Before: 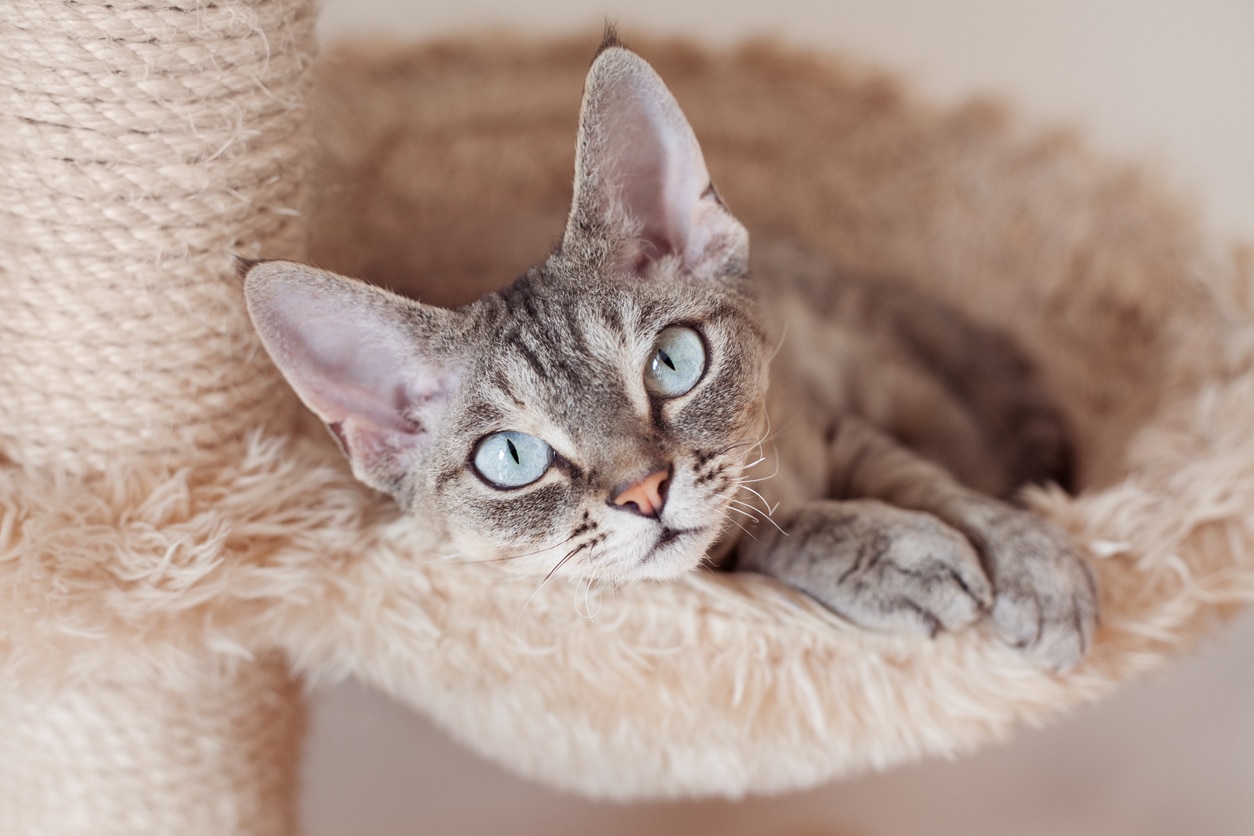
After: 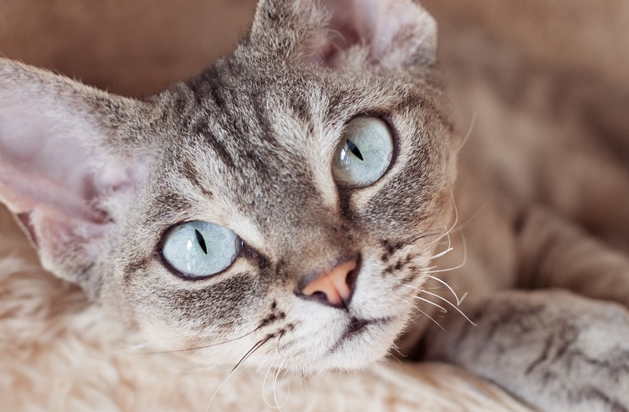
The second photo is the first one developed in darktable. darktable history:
crop: left 24.925%, top 25.145%, right 24.874%, bottom 25.55%
shadows and highlights: radius 335.77, shadows 65.11, highlights 6.28, compress 87.7%, soften with gaussian
